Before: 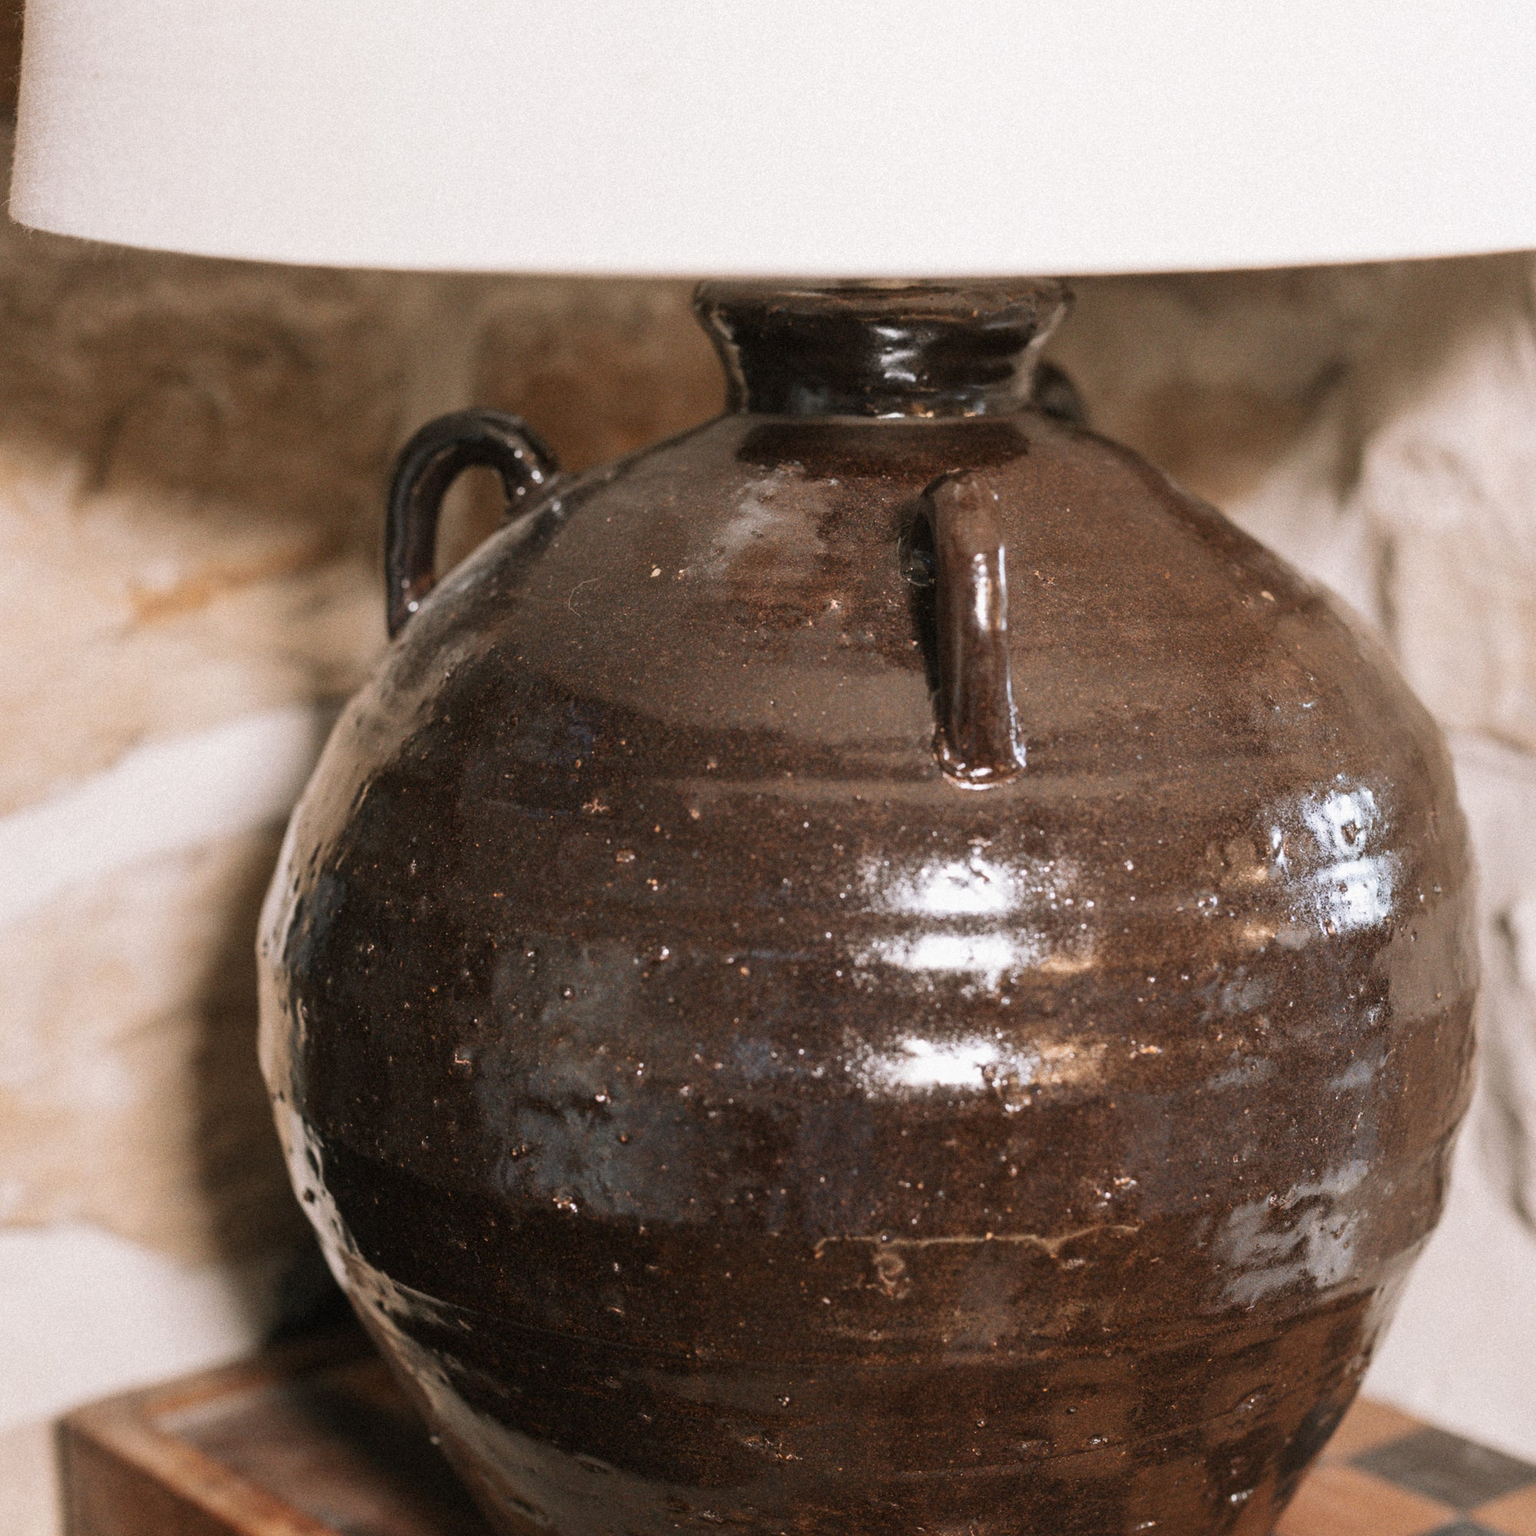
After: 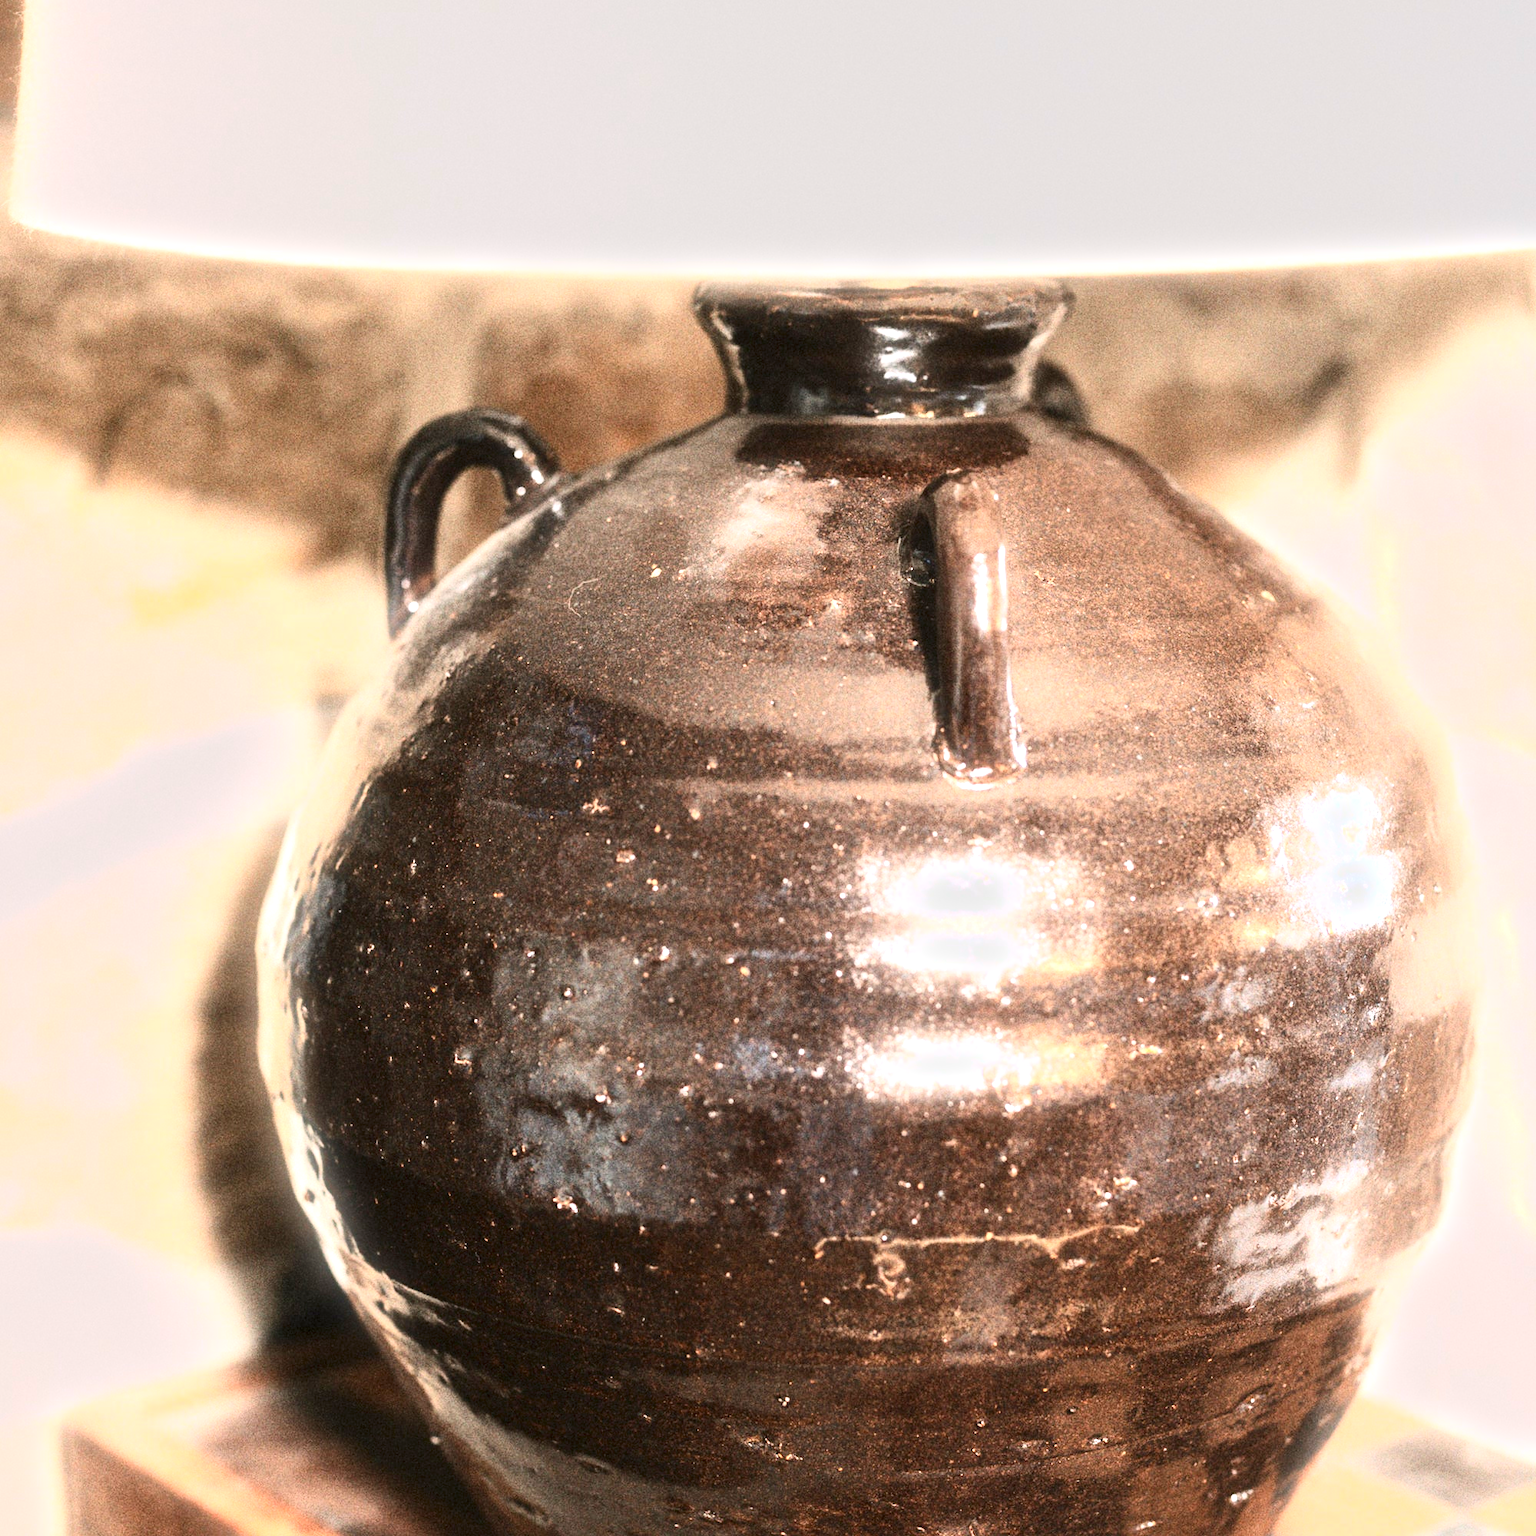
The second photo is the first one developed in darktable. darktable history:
exposure: black level correction 0, exposure 1.675 EV, compensate exposure bias true, compensate highlight preservation false
contrast brightness saturation: contrast 0.28
bloom: size 5%, threshold 95%, strength 15%
